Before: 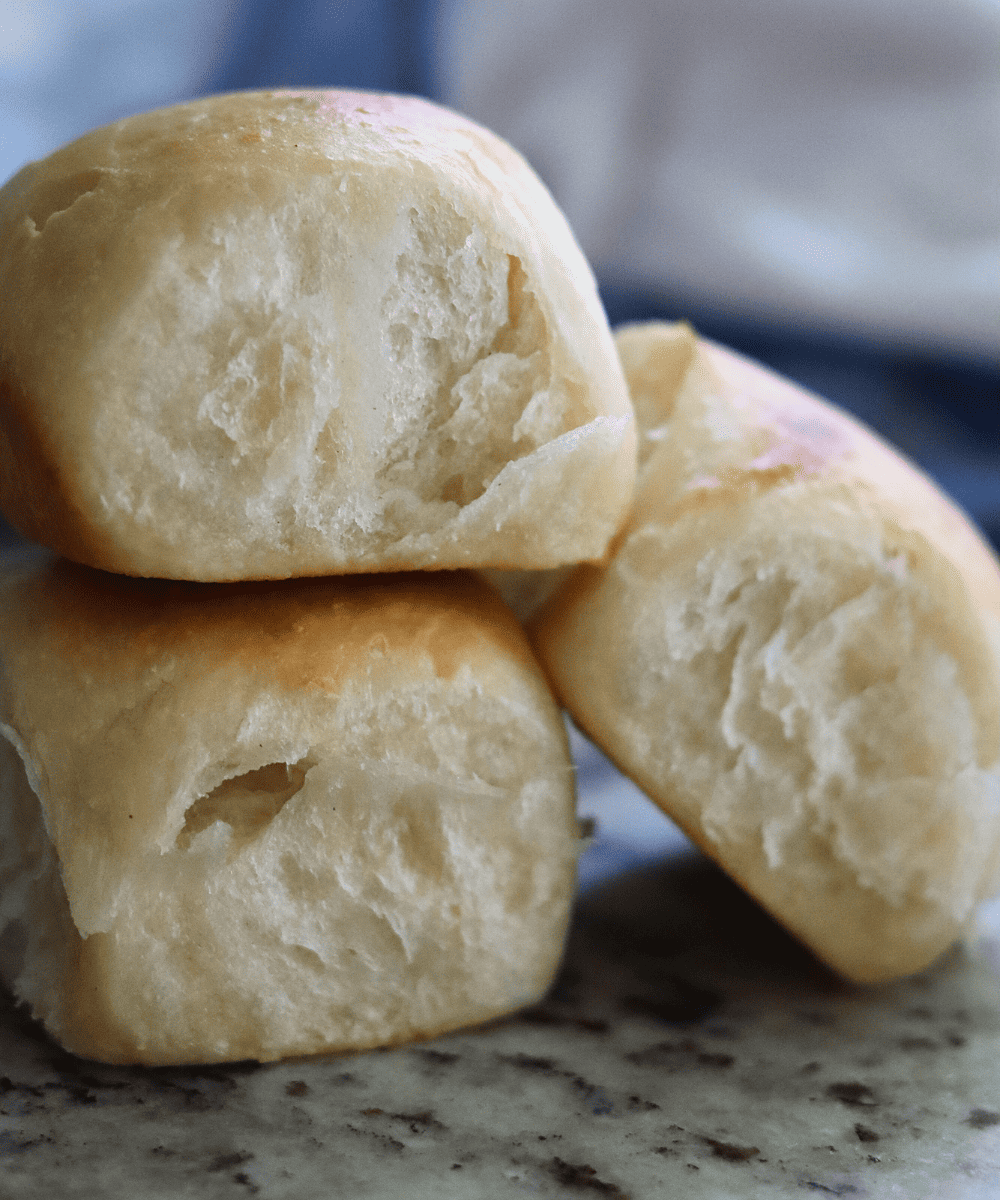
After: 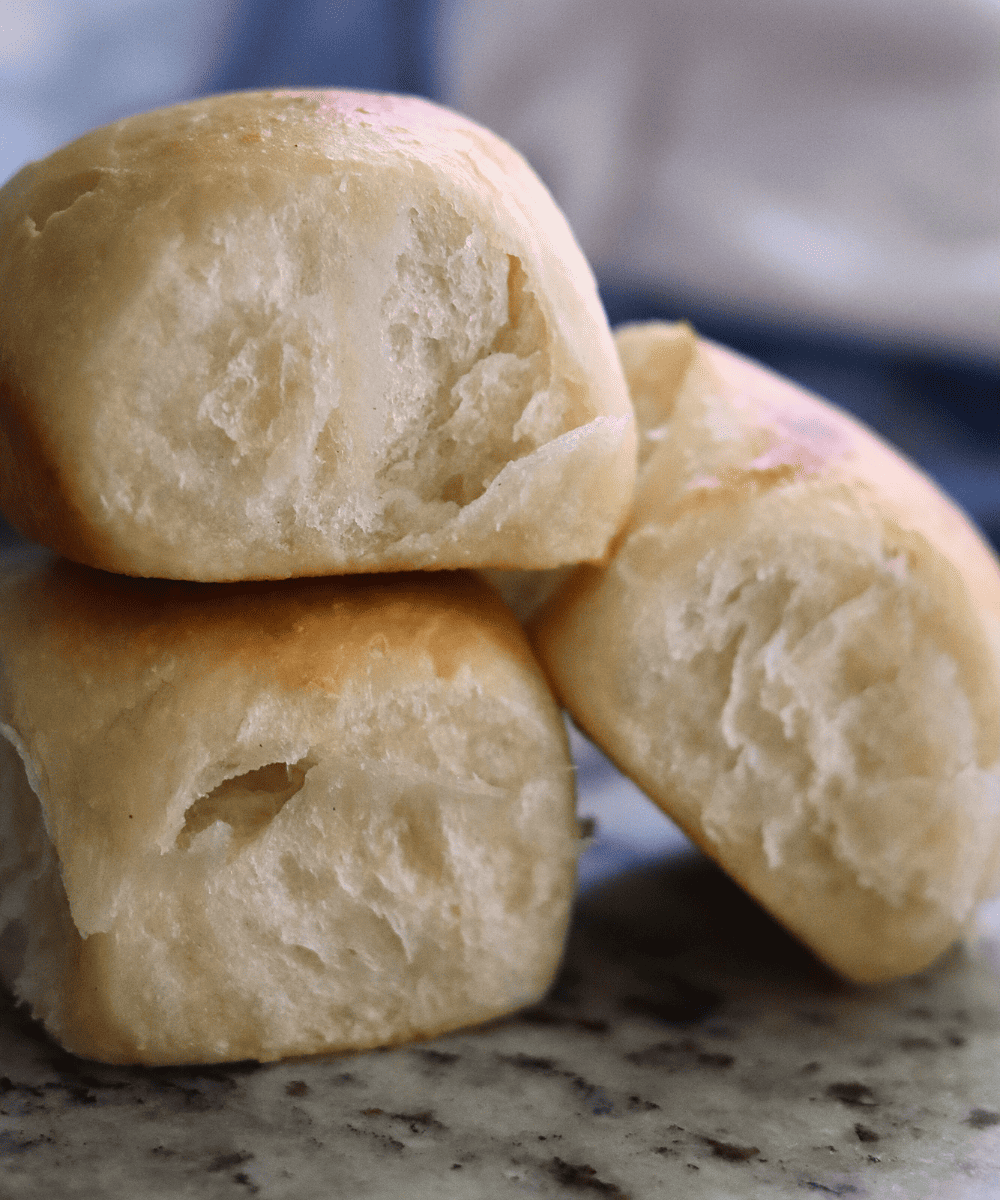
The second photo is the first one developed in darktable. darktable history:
color correction: highlights a* 5.89, highlights b* 4.8
